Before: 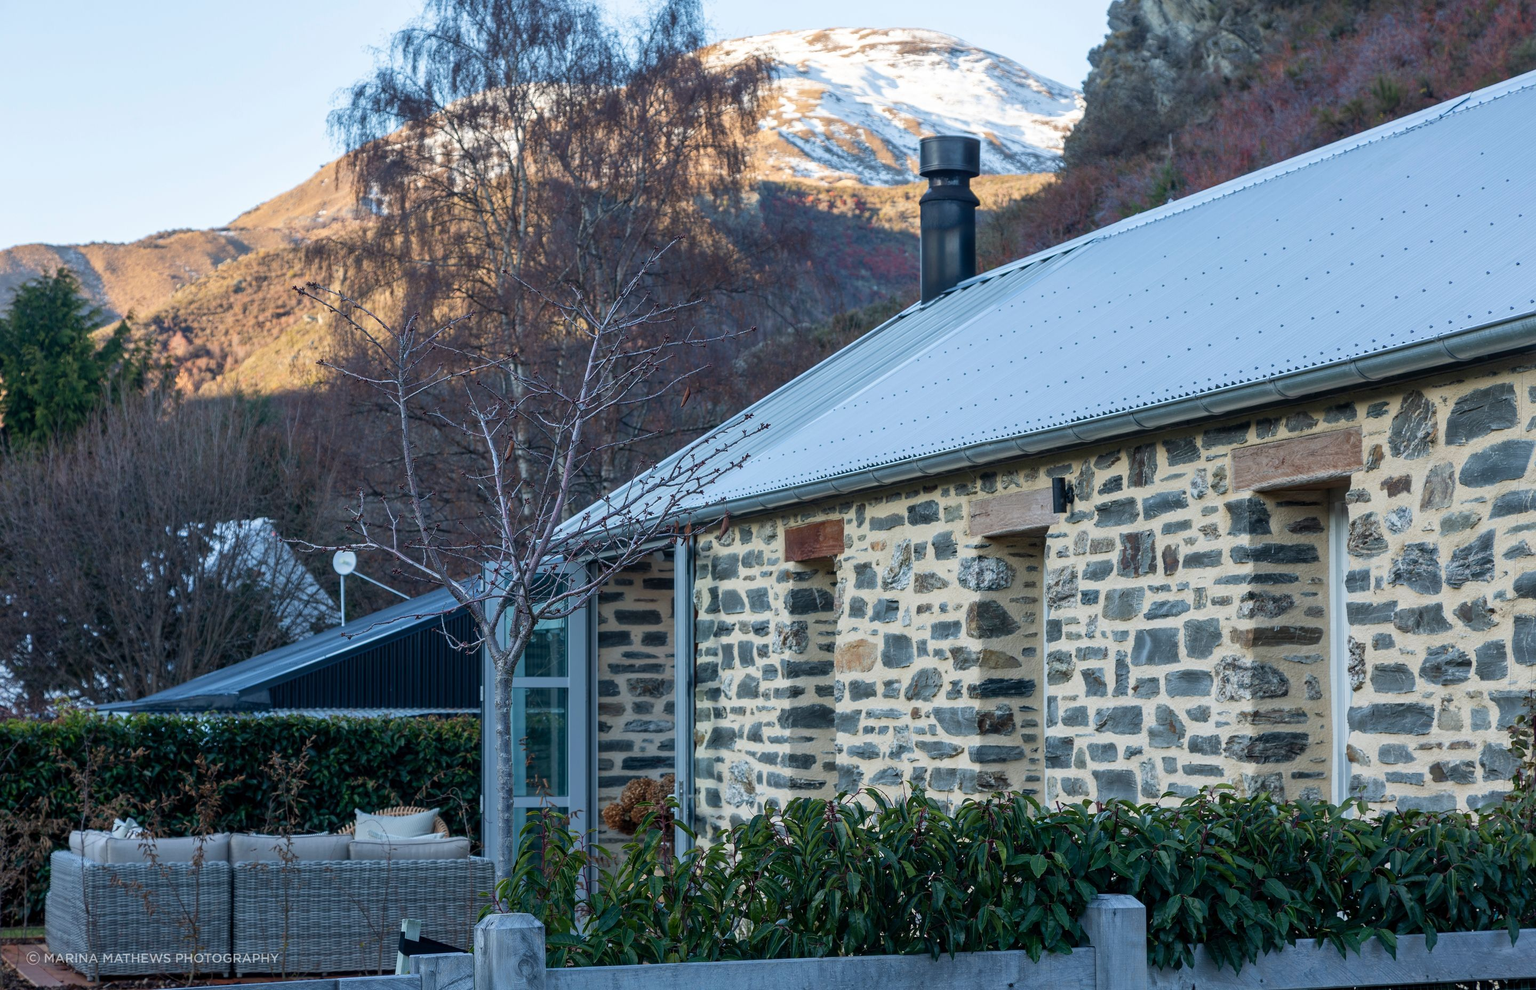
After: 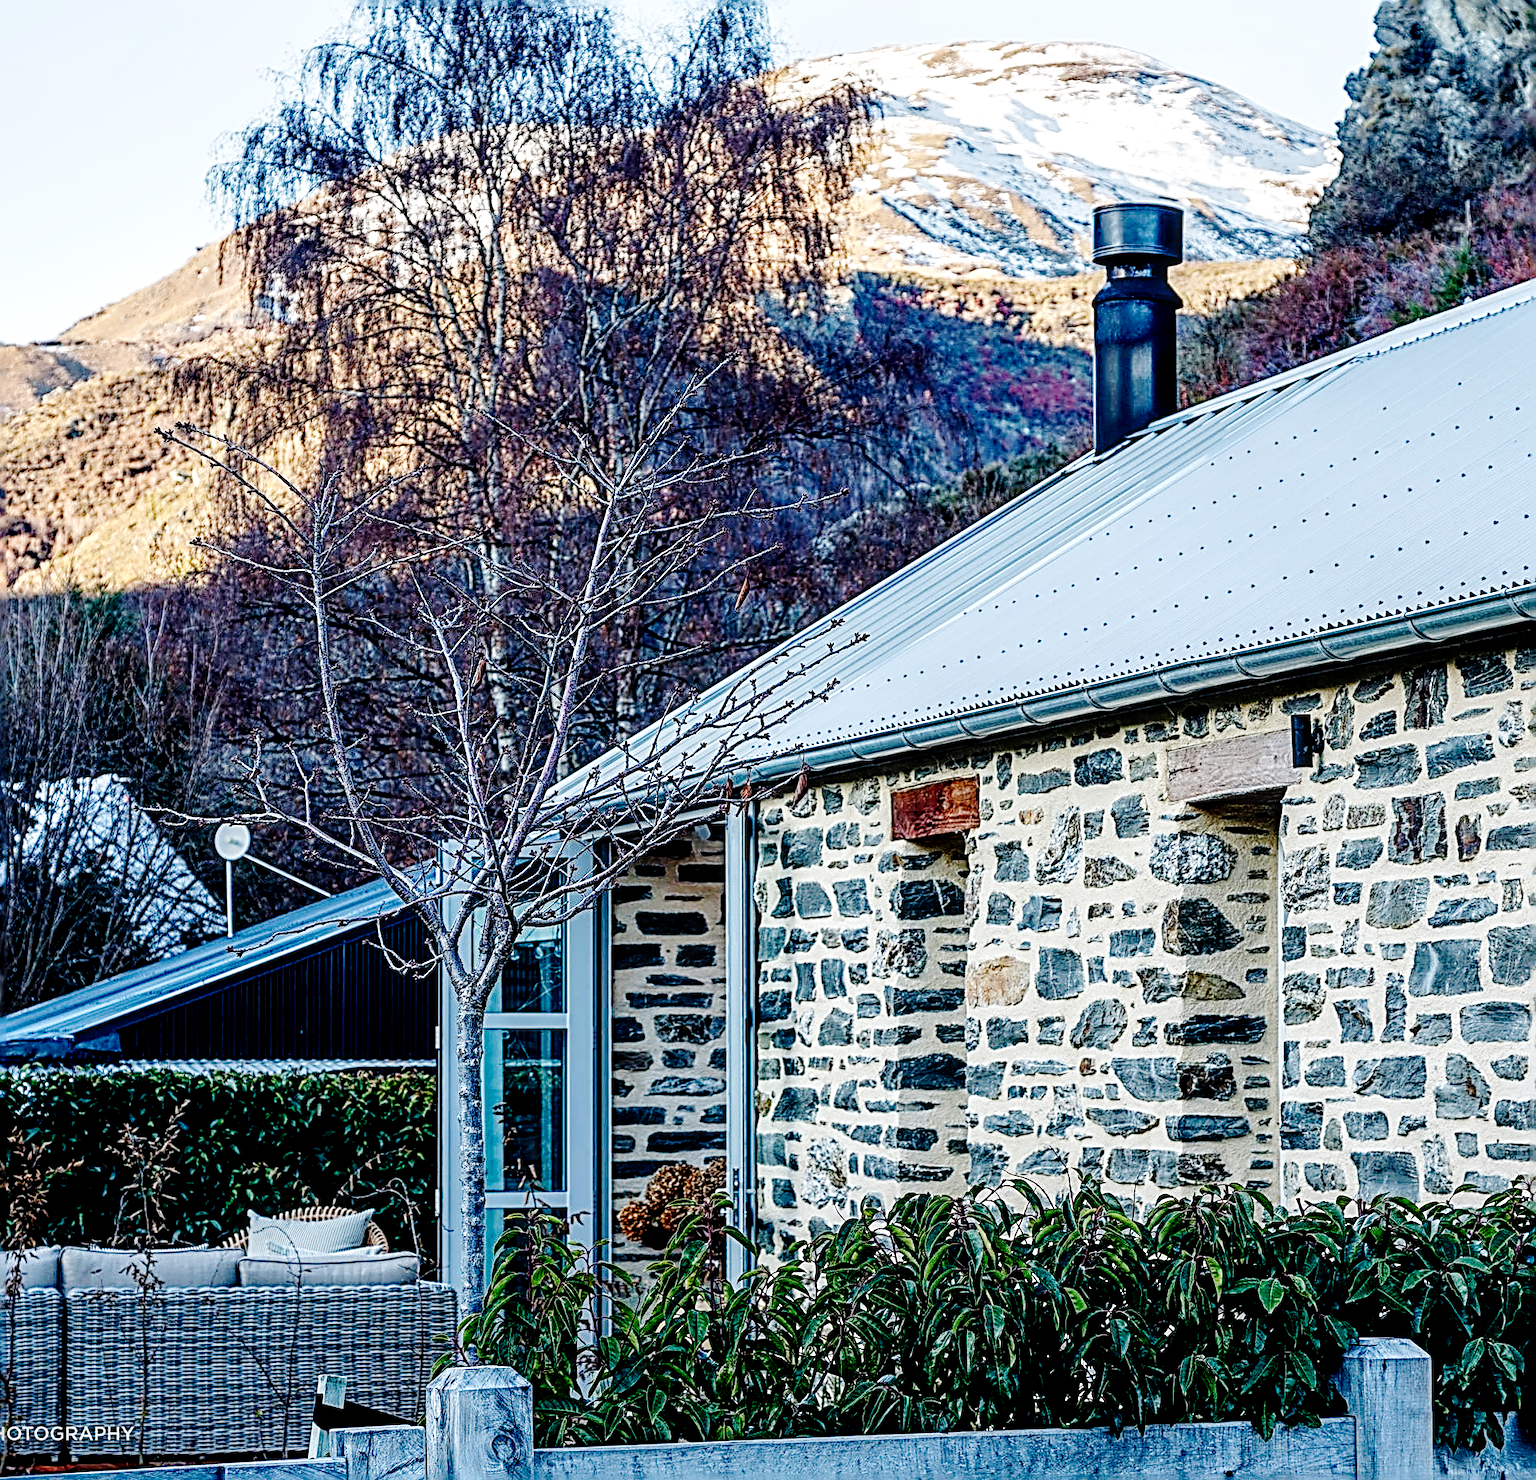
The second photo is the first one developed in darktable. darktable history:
local contrast: detail 150%
crop and rotate: left 12.336%, right 20.804%
base curve: curves: ch0 [(0, 0) (0.036, 0.01) (0.123, 0.254) (0.258, 0.504) (0.507, 0.748) (1, 1)], preserve colors none
sharpen: radius 3.164, amount 1.733
